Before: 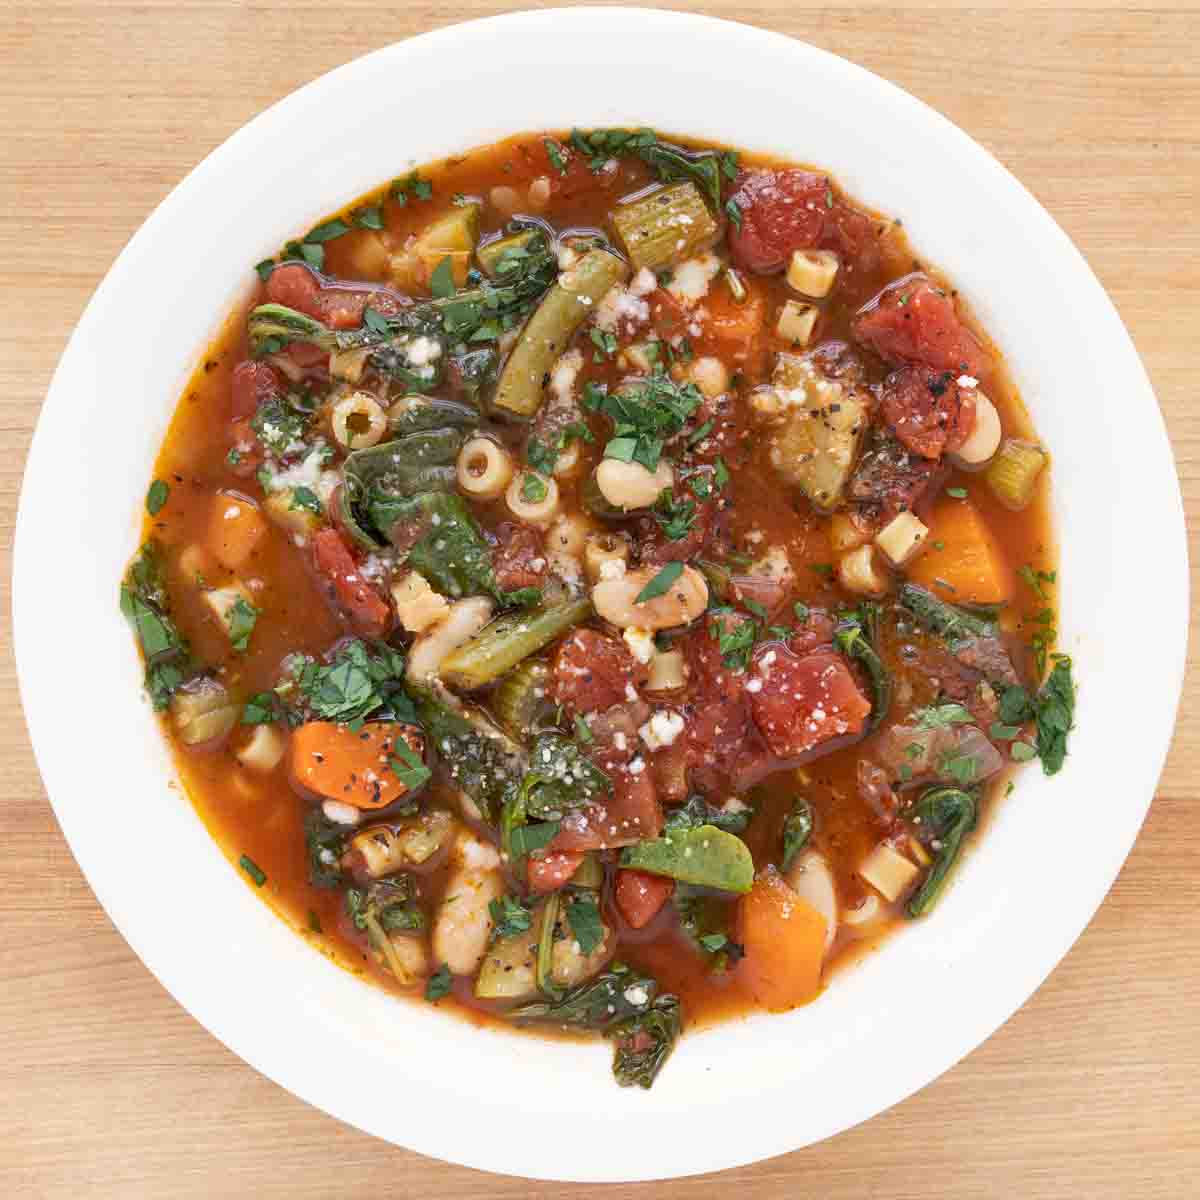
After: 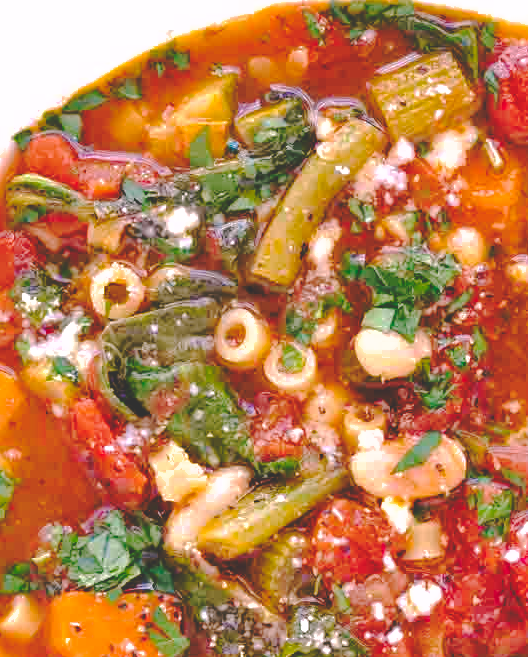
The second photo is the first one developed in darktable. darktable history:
base curve: curves: ch0 [(0, 0.024) (0.055, 0.065) (0.121, 0.166) (0.236, 0.319) (0.693, 0.726) (1, 1)], preserve colors none
crop: left 20.248%, top 10.86%, right 35.675%, bottom 34.321%
white balance: red 1.066, blue 1.119
exposure: exposure 0.636 EV, compensate highlight preservation false
haze removal: compatibility mode true, adaptive false
shadows and highlights: shadows 40, highlights -60
color balance rgb: shadows lift › chroma 1%, shadows lift › hue 240.84°, highlights gain › chroma 2%, highlights gain › hue 73.2°, global offset › luminance -0.5%, perceptual saturation grading › global saturation 20%, perceptual saturation grading › highlights -25%, perceptual saturation grading › shadows 50%, global vibrance 15%
